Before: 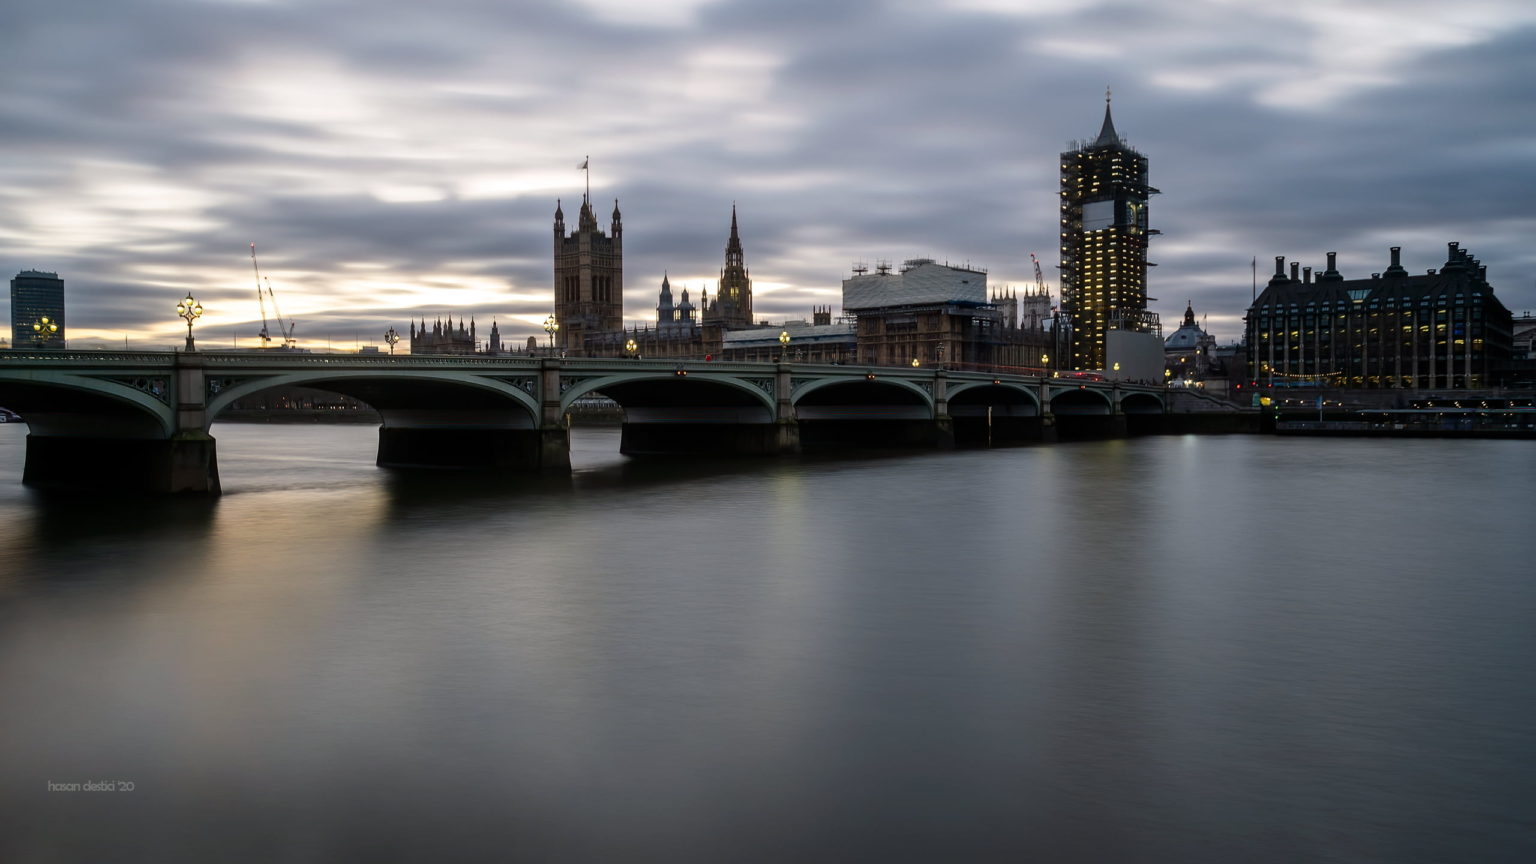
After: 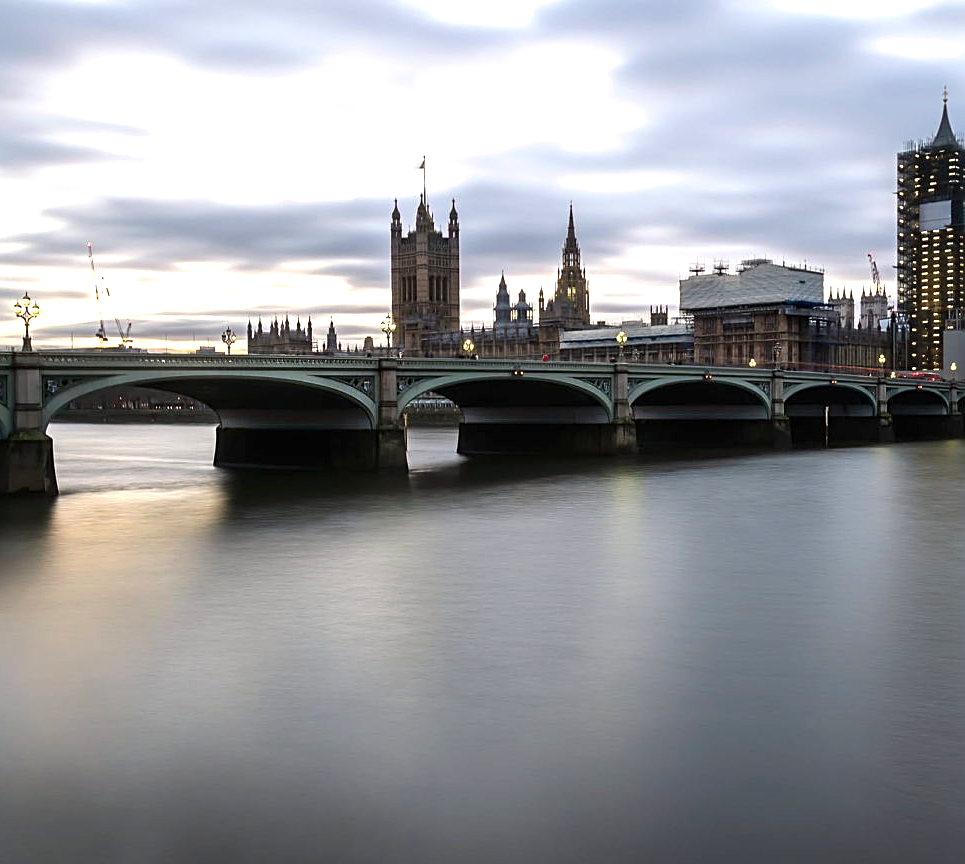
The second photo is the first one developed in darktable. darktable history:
sharpen: on, module defaults
crop: left 10.644%, right 26.528%
color zones: curves: ch0 [(0, 0.5) (0.143, 0.52) (0.286, 0.5) (0.429, 0.5) (0.571, 0.5) (0.714, 0.5) (0.857, 0.5) (1, 0.5)]; ch1 [(0, 0.489) (0.155, 0.45) (0.286, 0.466) (0.429, 0.5) (0.571, 0.5) (0.714, 0.5) (0.857, 0.5) (1, 0.489)]
exposure: black level correction 0, exposure 1 EV, compensate highlight preservation false
